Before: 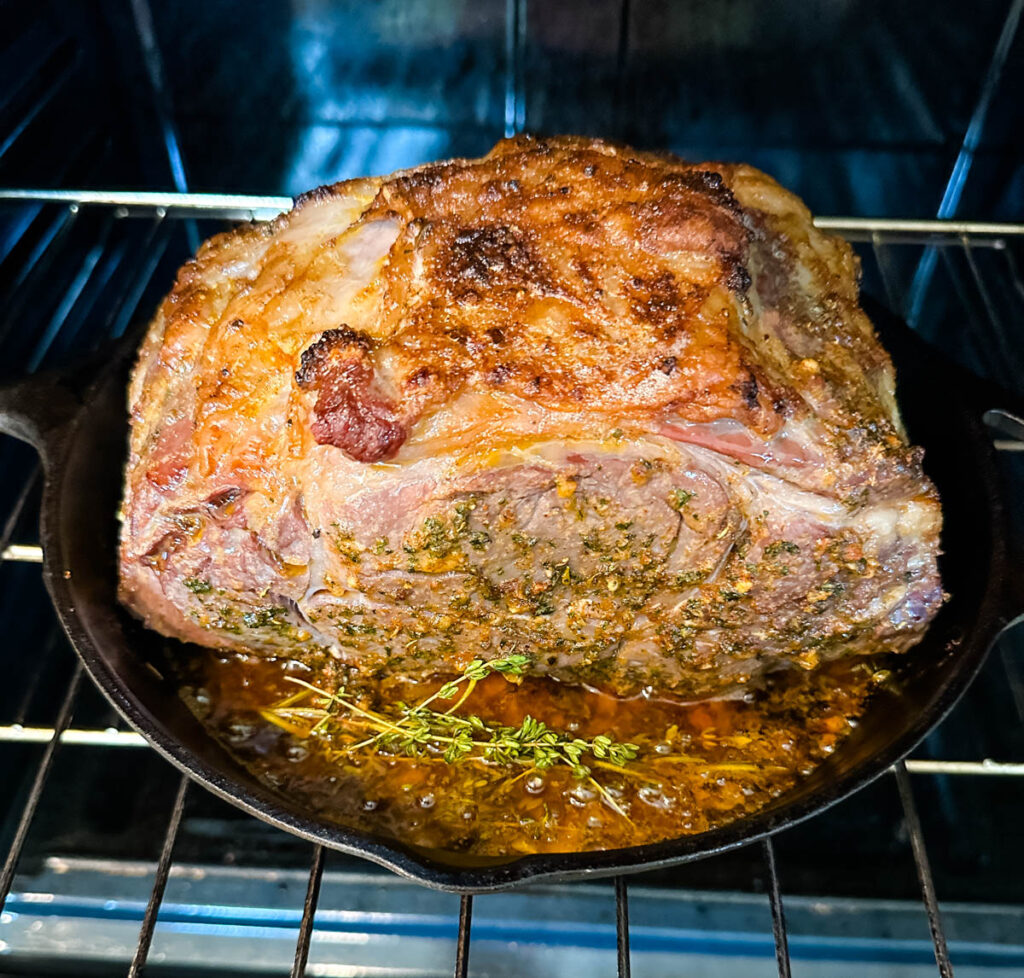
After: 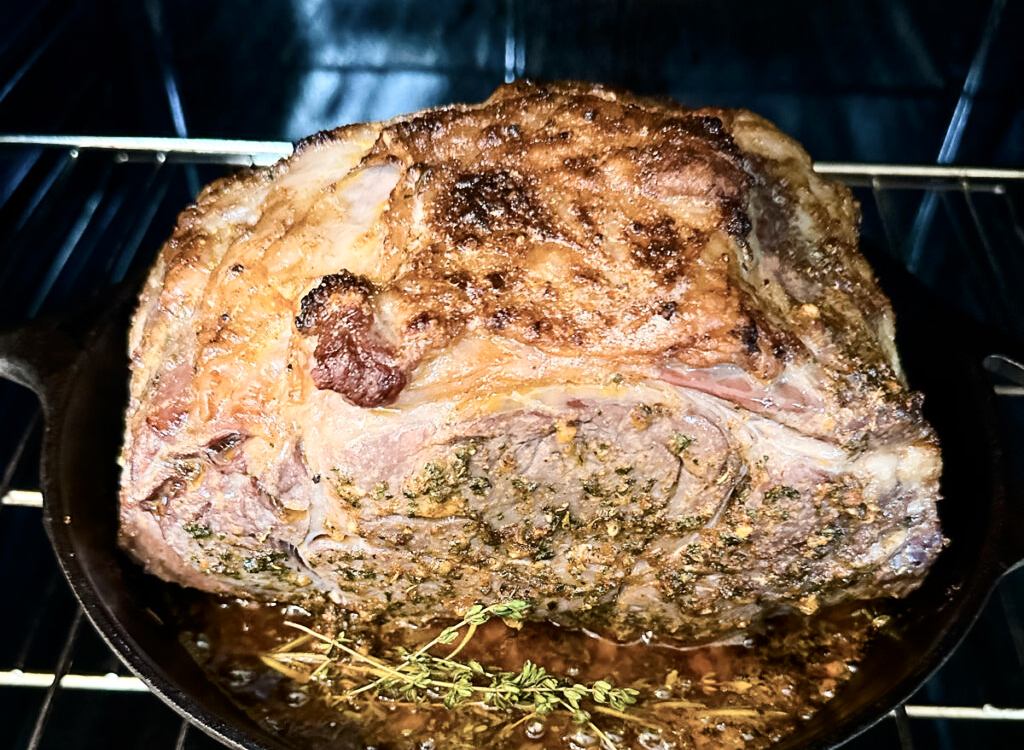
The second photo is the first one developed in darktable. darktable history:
crop: top 5.667%, bottom 17.637%
contrast brightness saturation: contrast 0.25, saturation -0.31
